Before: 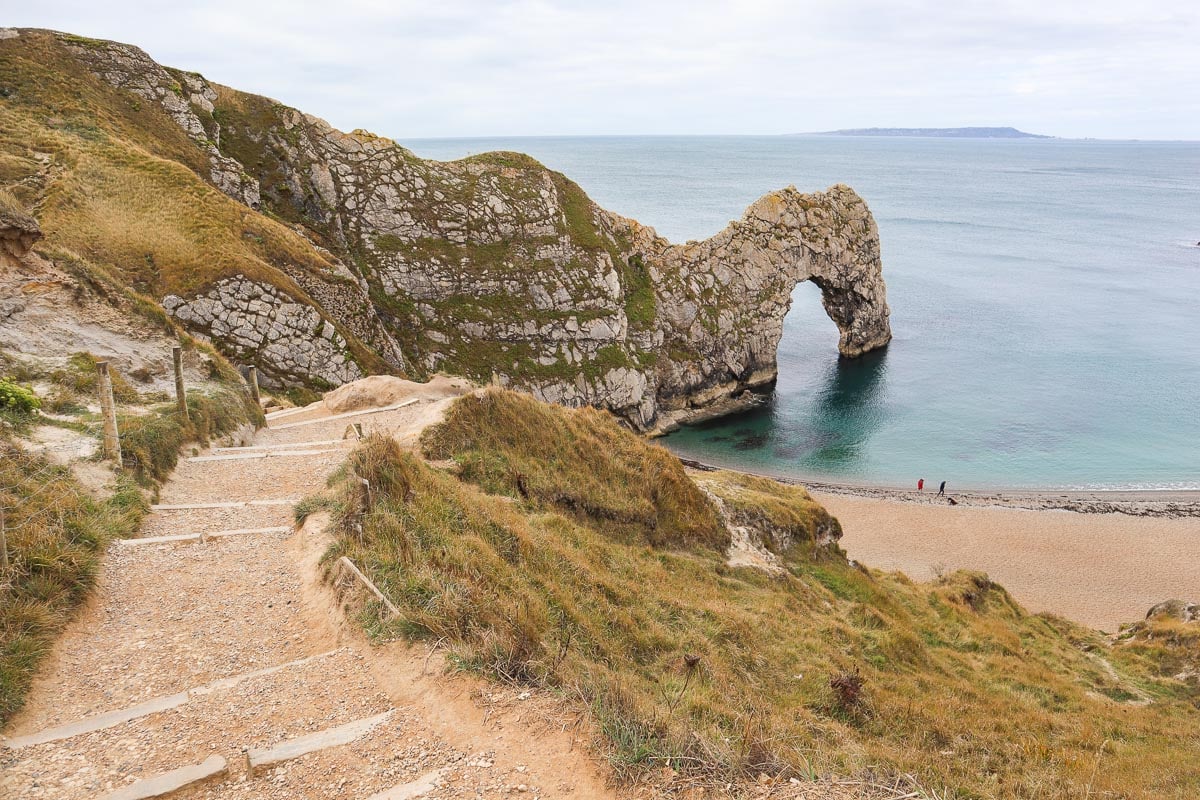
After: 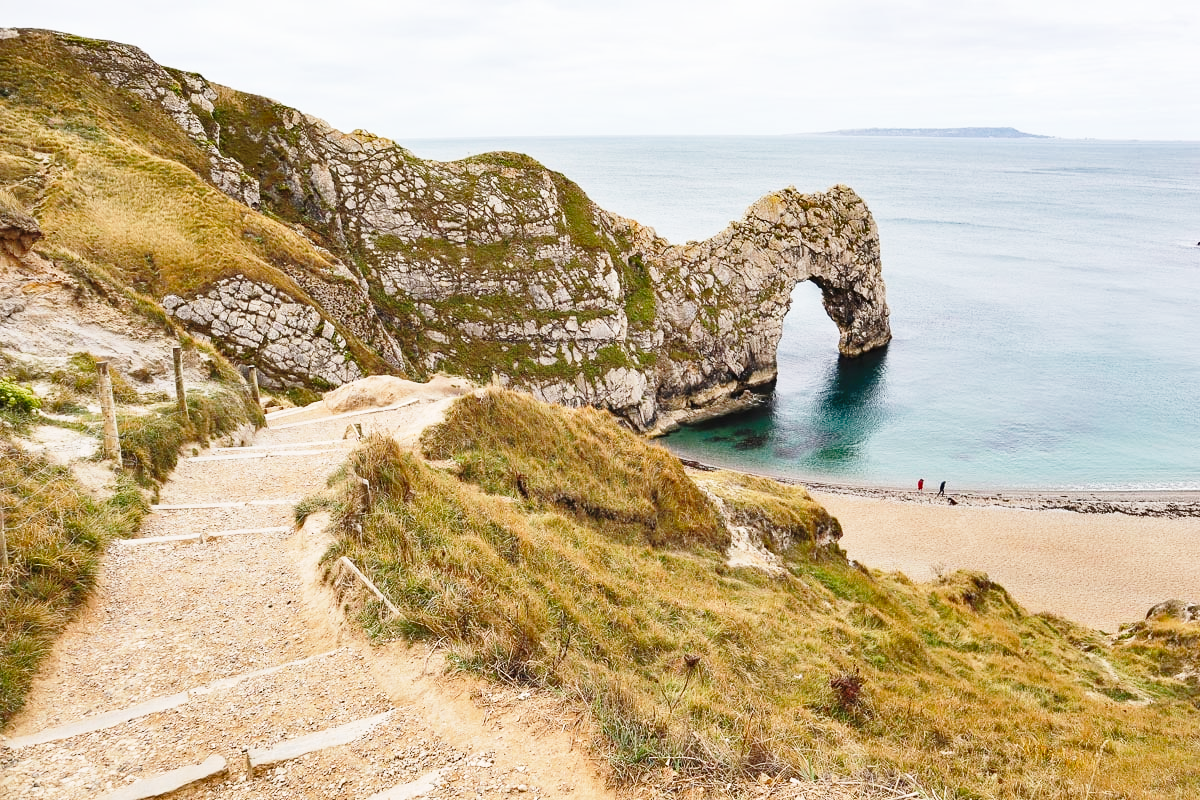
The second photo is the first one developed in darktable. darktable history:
shadows and highlights: soften with gaussian
base curve: curves: ch0 [(0, 0) (0.028, 0.03) (0.121, 0.232) (0.46, 0.748) (0.859, 0.968) (1, 1)], preserve colors none
